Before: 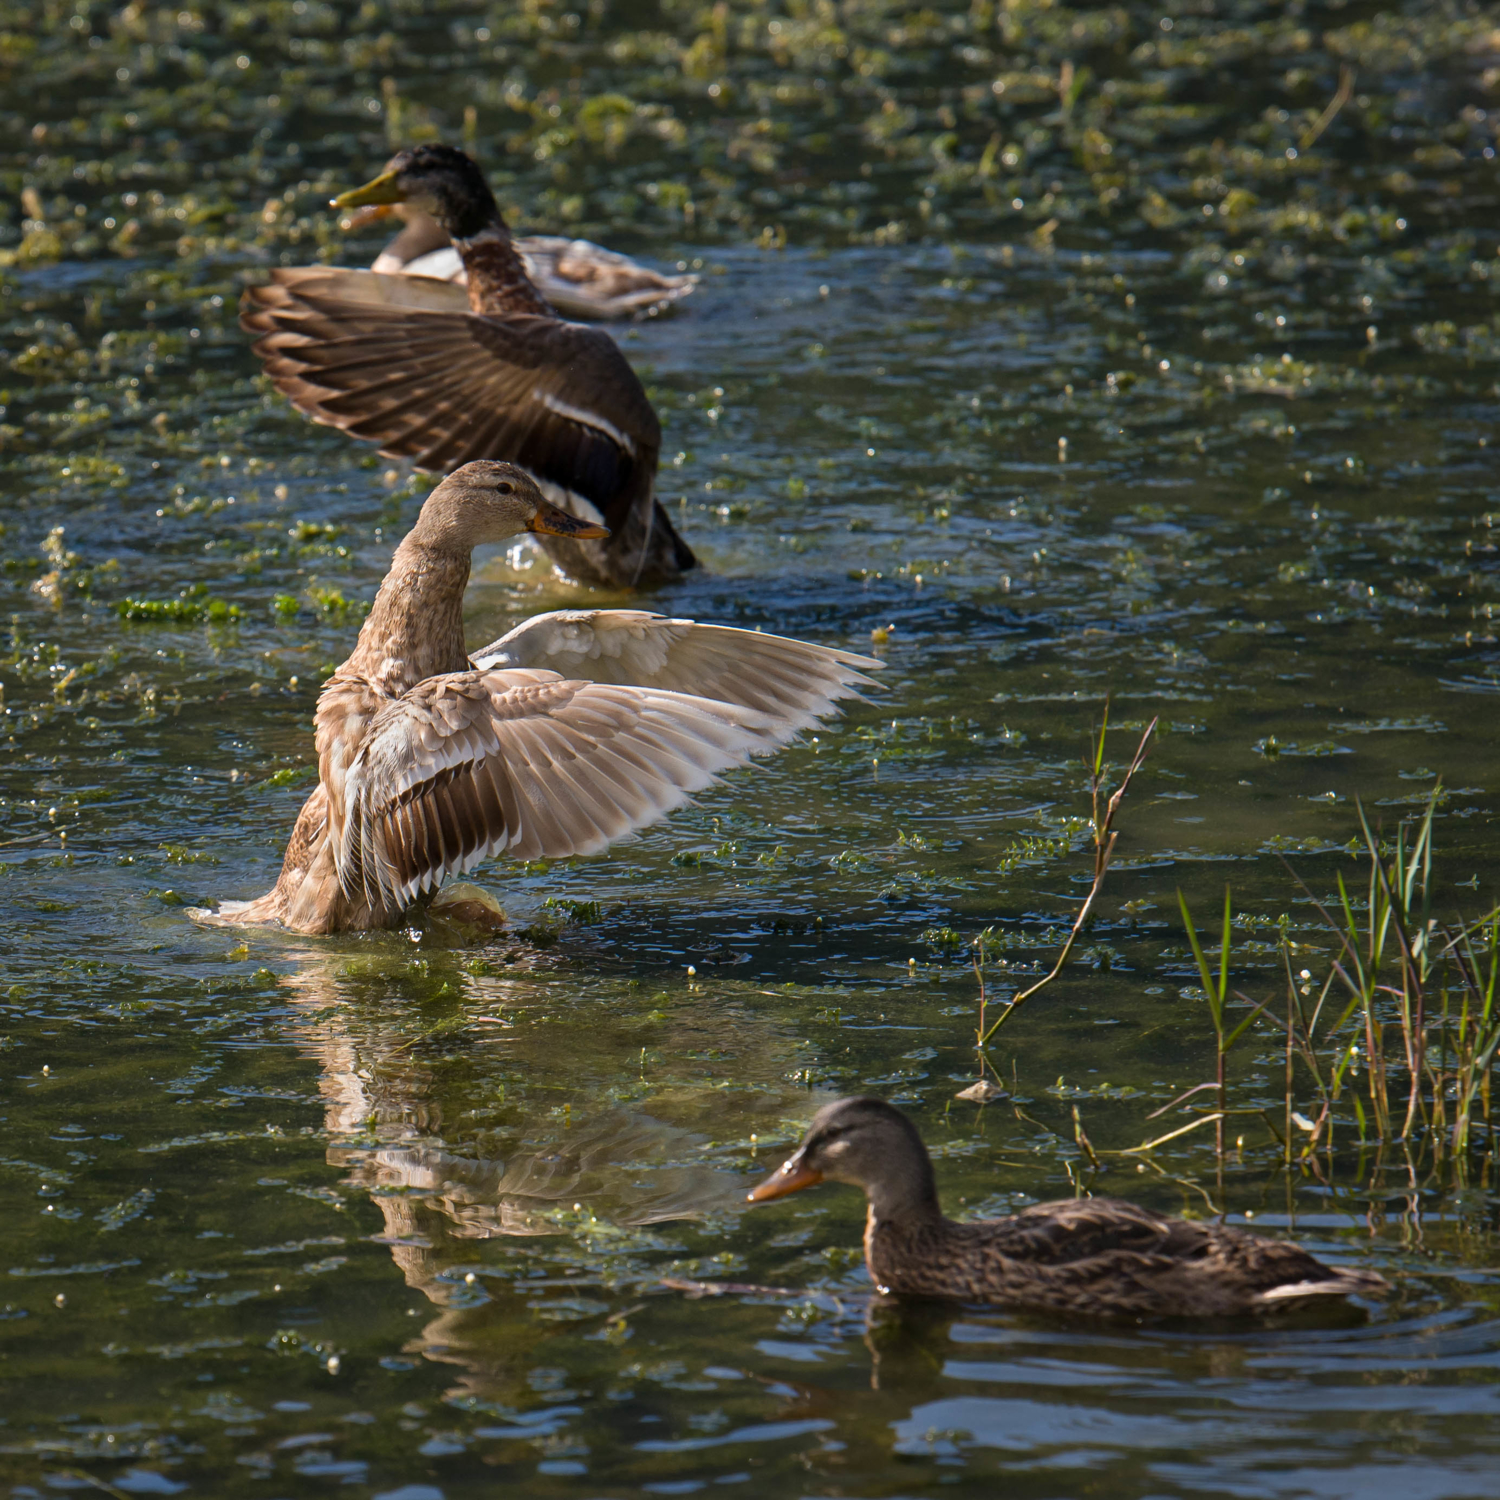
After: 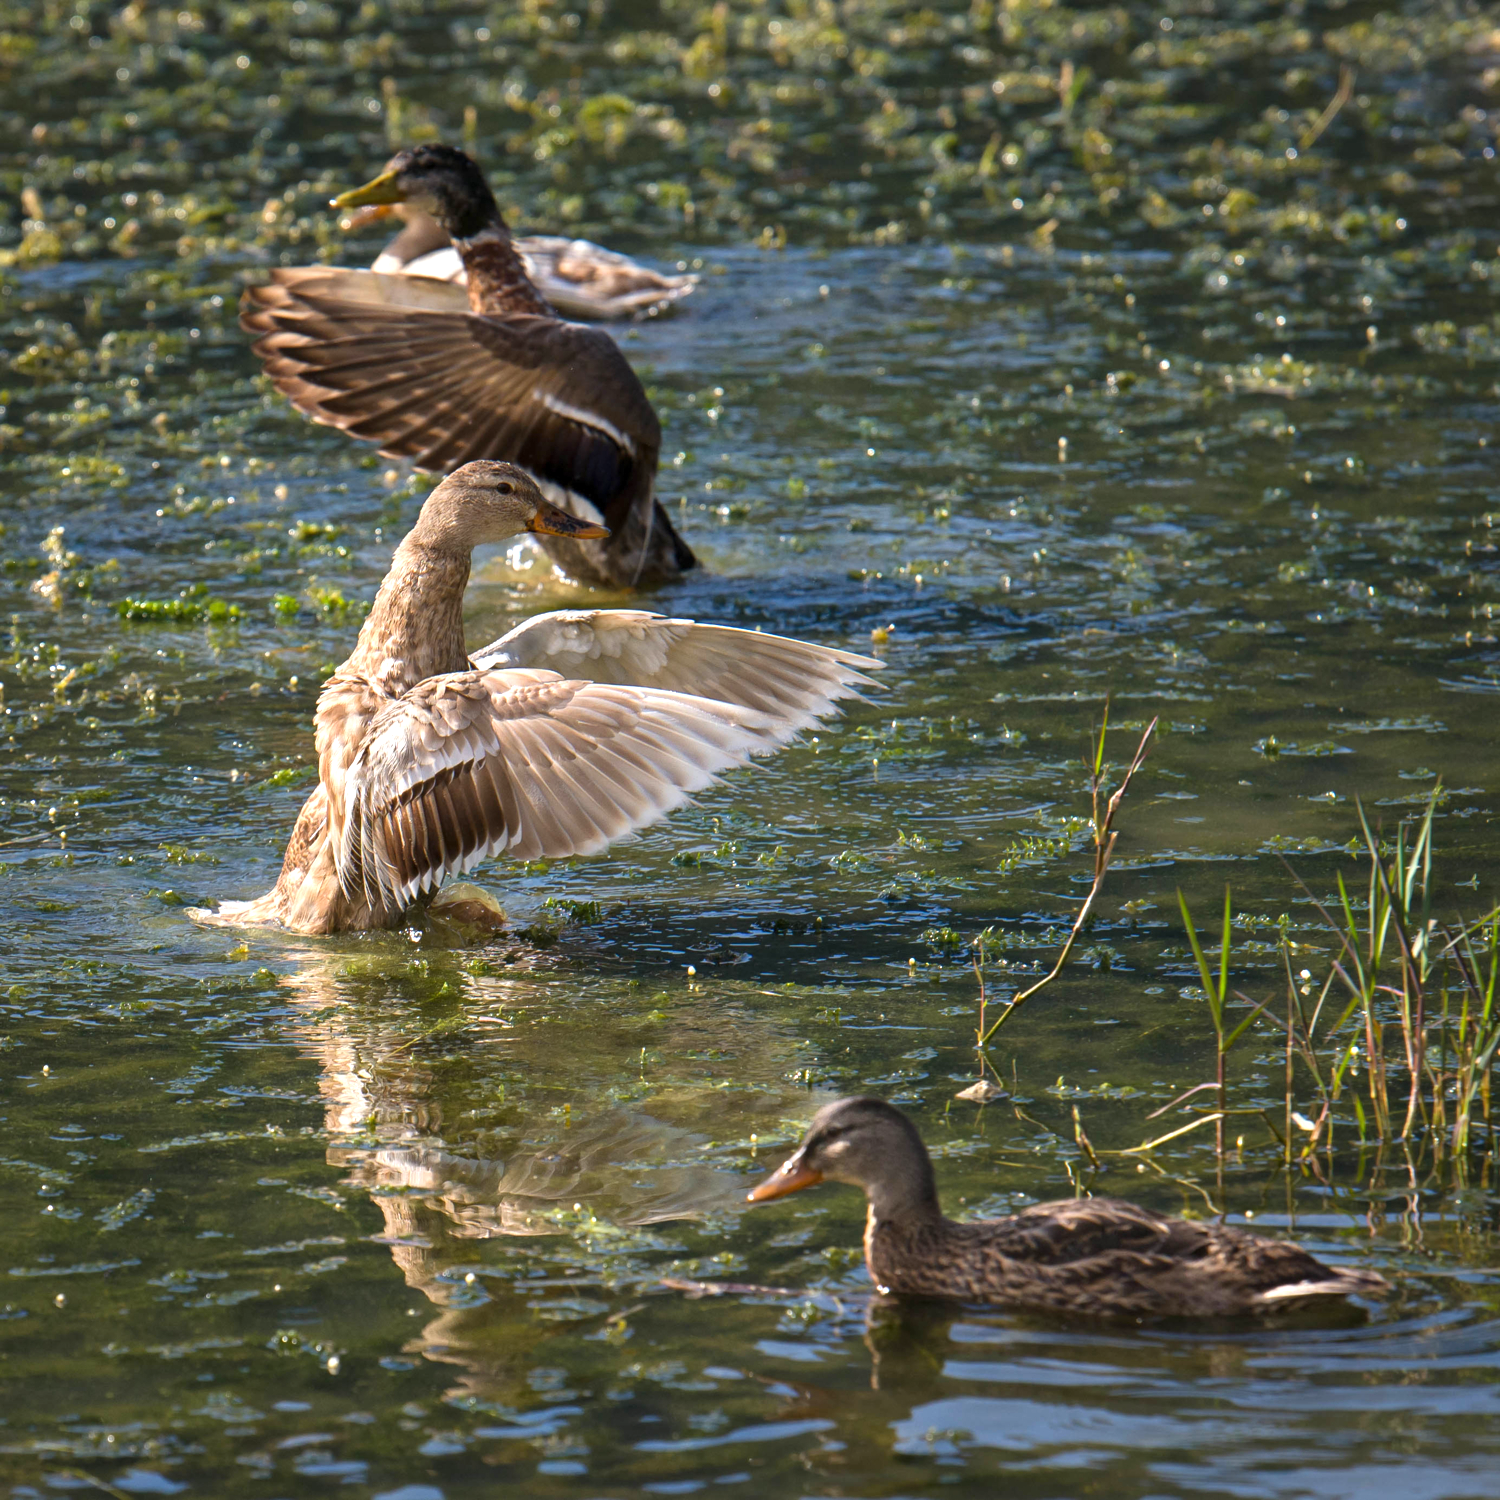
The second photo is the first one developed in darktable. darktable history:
exposure: exposure 0.731 EV, compensate highlight preservation false
color correction: highlights b* 0.064
